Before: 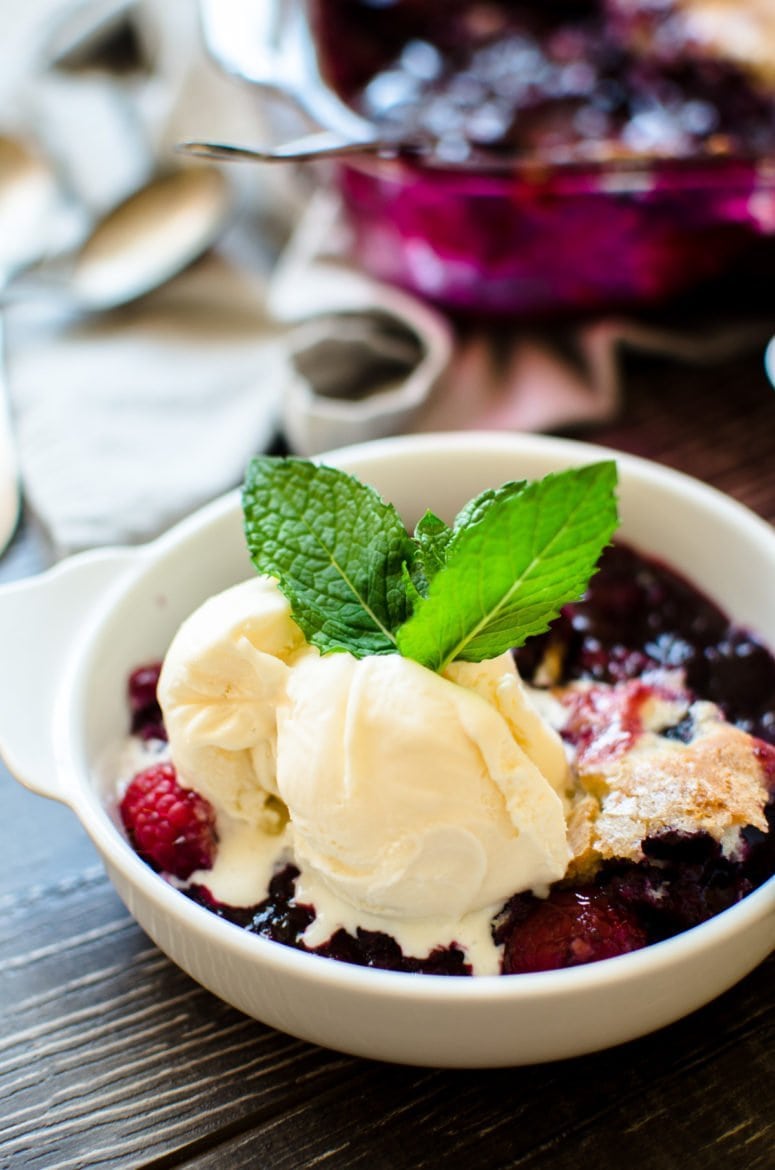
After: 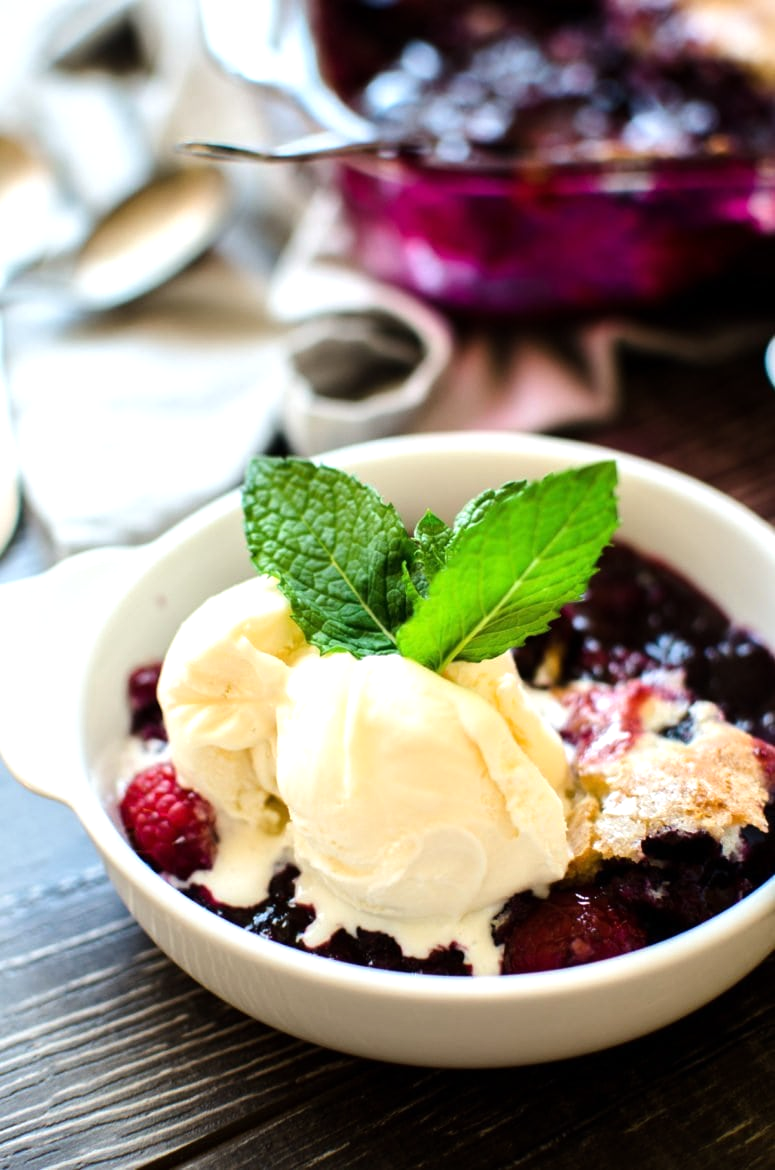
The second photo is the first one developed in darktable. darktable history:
tone equalizer: -8 EV -0.407 EV, -7 EV -0.36 EV, -6 EV -0.351 EV, -5 EV -0.218 EV, -3 EV 0.23 EV, -2 EV 0.31 EV, -1 EV 0.374 EV, +0 EV 0.419 EV, edges refinement/feathering 500, mask exposure compensation -1.57 EV, preserve details guided filter
